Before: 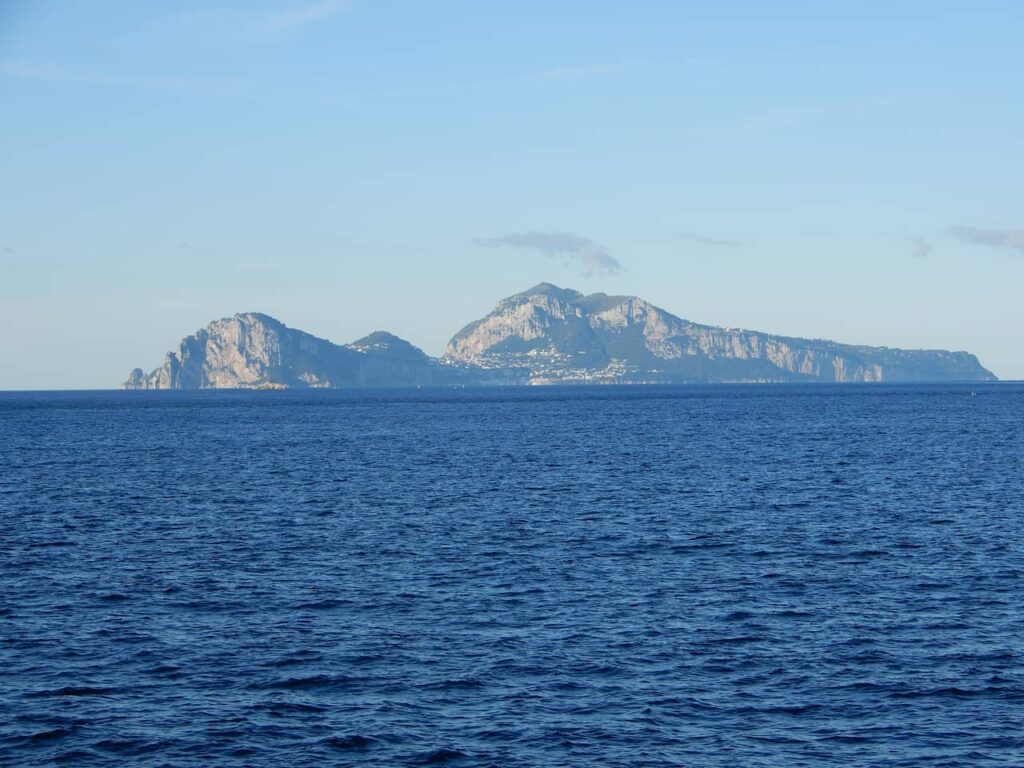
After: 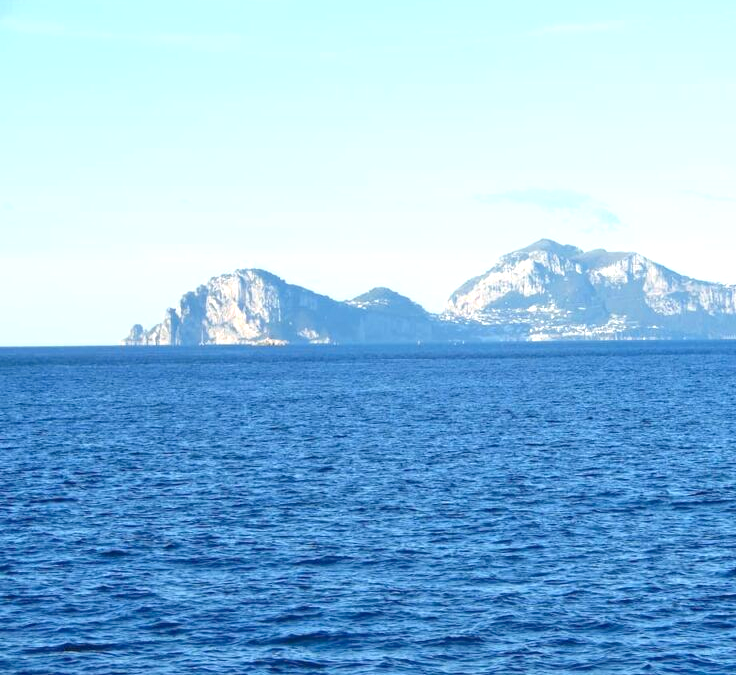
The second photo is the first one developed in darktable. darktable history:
color zones: curves: ch0 [(0, 0.5) (0.143, 0.5) (0.286, 0.5) (0.429, 0.5) (0.571, 0.5) (0.714, 0.476) (0.857, 0.5) (1, 0.5)]; ch2 [(0, 0.5) (0.143, 0.5) (0.286, 0.5) (0.429, 0.5) (0.571, 0.5) (0.714, 0.487) (0.857, 0.5) (1, 0.5)]
exposure: black level correction 0, exposure 1 EV, compensate highlight preservation false
crop: top 5.803%, right 27.864%, bottom 5.804%
tone equalizer: -7 EV 0.15 EV, -6 EV 0.6 EV, -5 EV 1.15 EV, -4 EV 1.33 EV, -3 EV 1.15 EV, -2 EV 0.6 EV, -1 EV 0.15 EV, mask exposure compensation -0.5 EV
